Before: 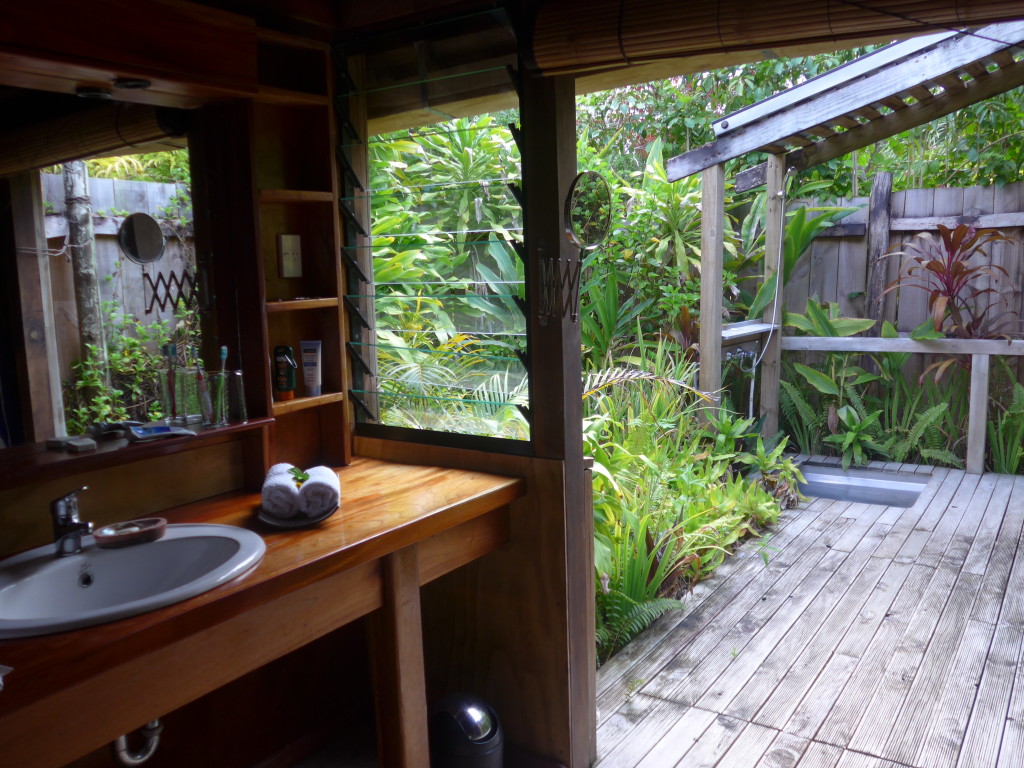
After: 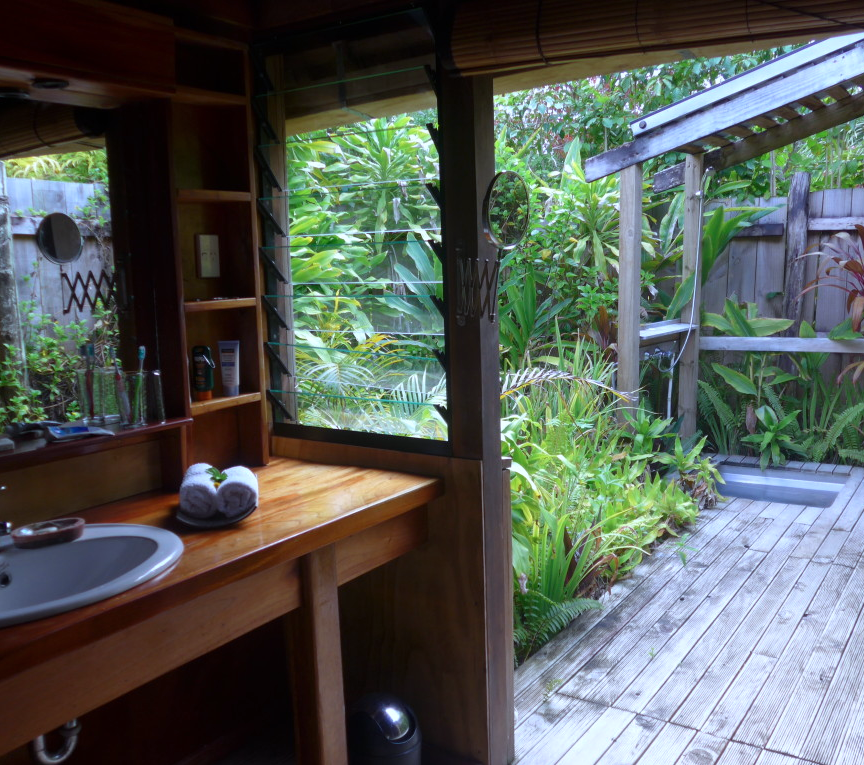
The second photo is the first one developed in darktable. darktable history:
color calibration: x 0.372, y 0.386, temperature 4283.97 K
crop: left 8.026%, right 7.374%
